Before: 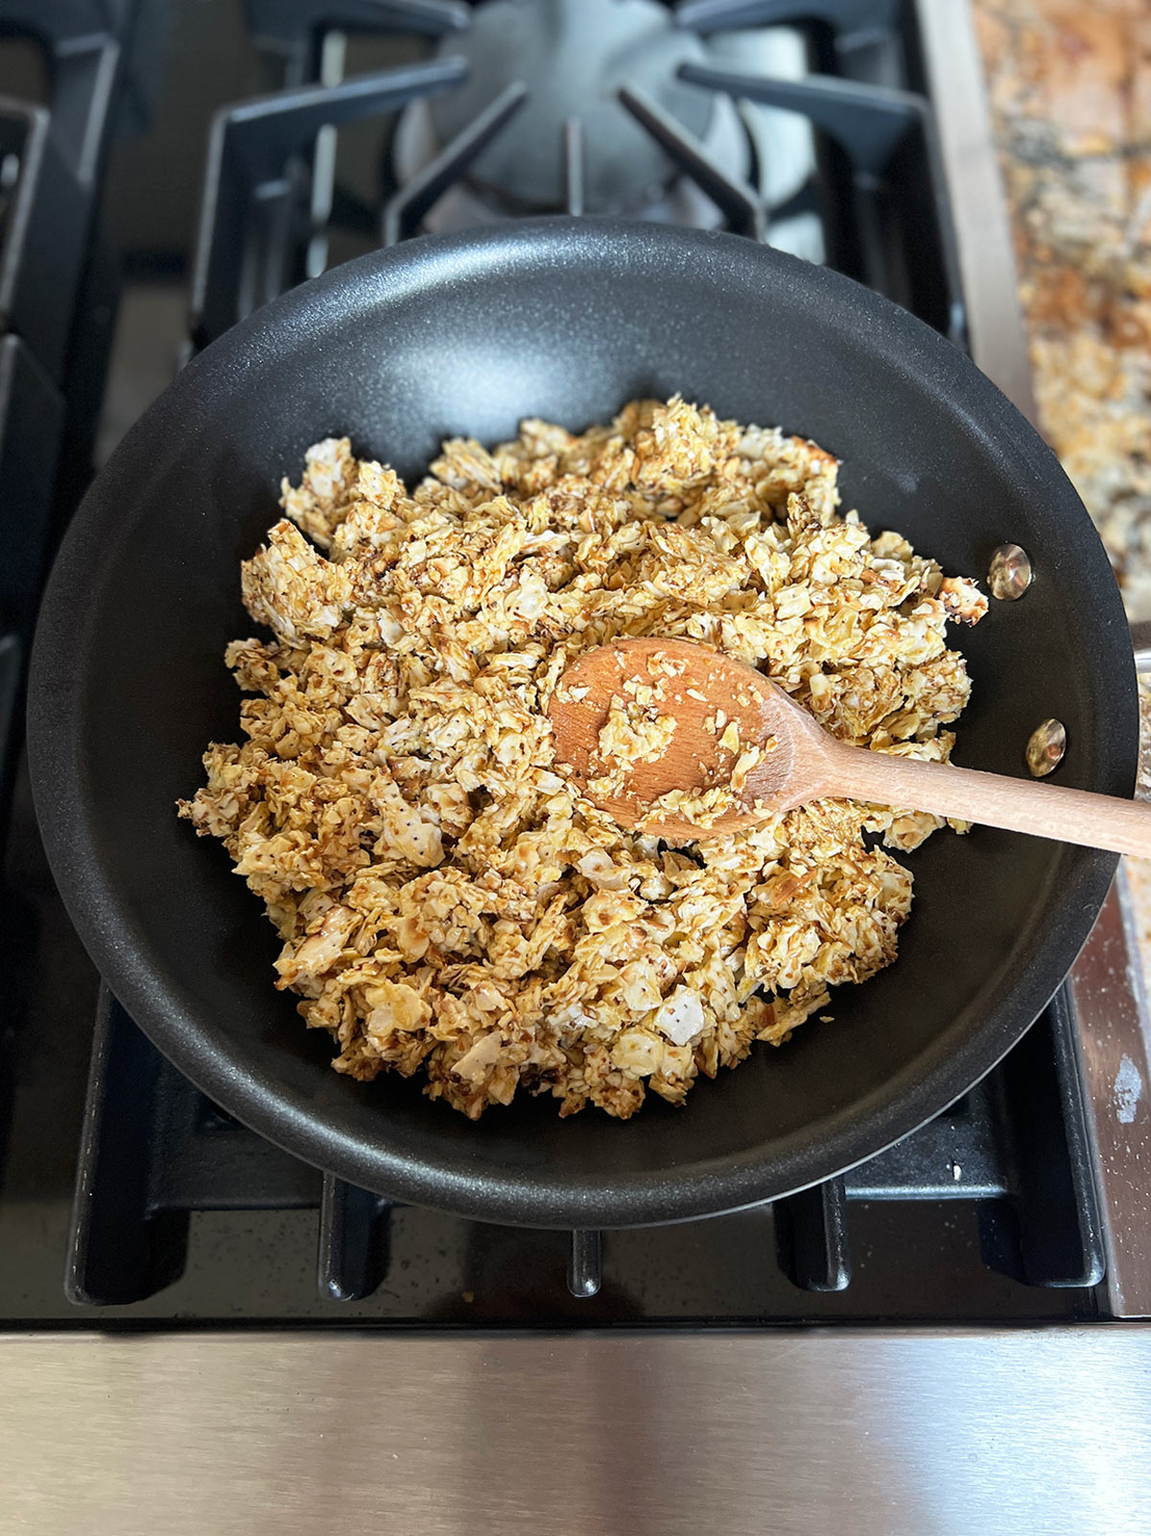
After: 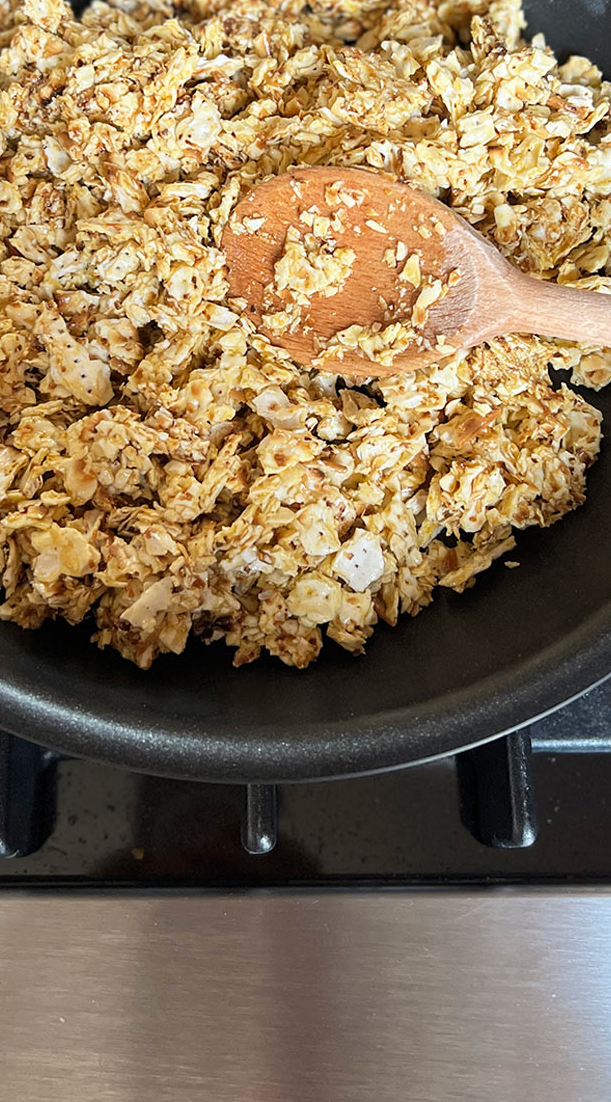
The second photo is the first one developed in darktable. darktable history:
crop and rotate: left 29.237%, top 31.152%, right 19.807%
